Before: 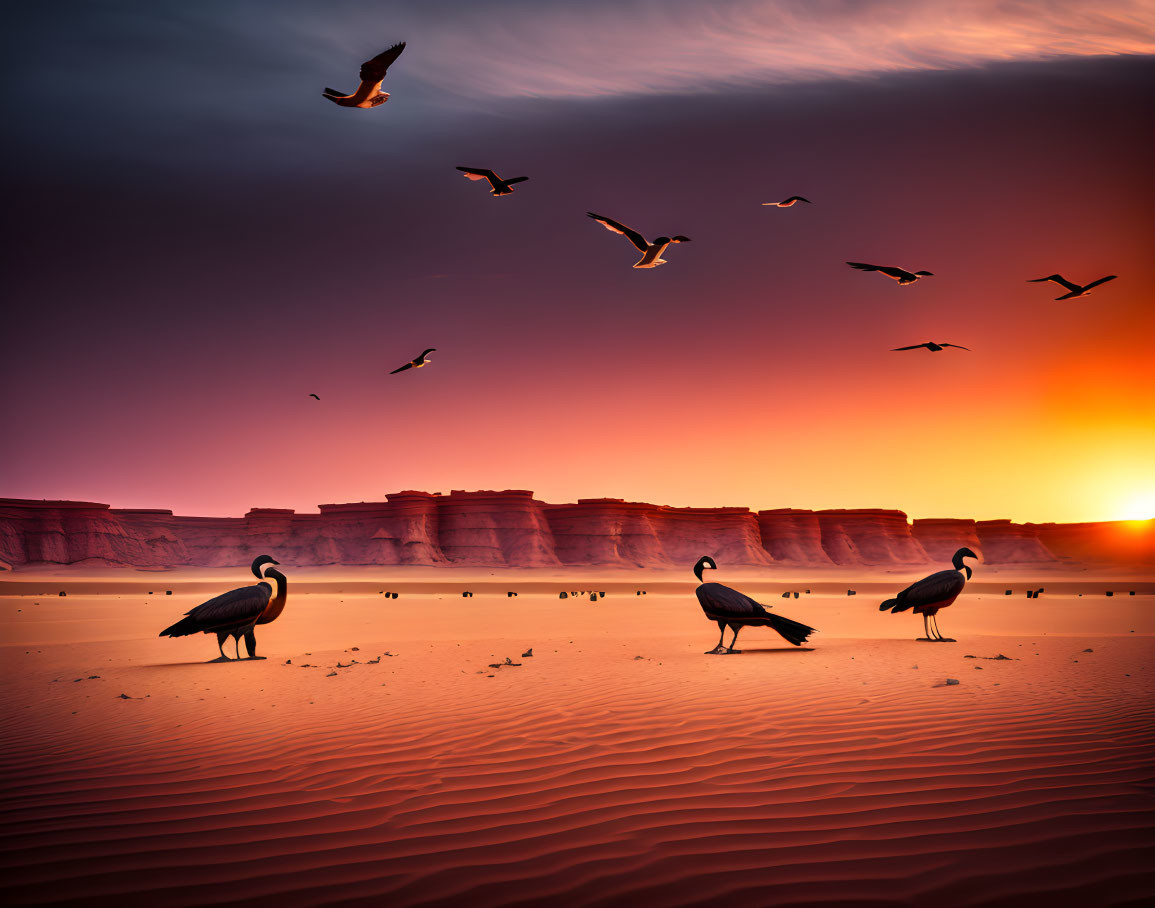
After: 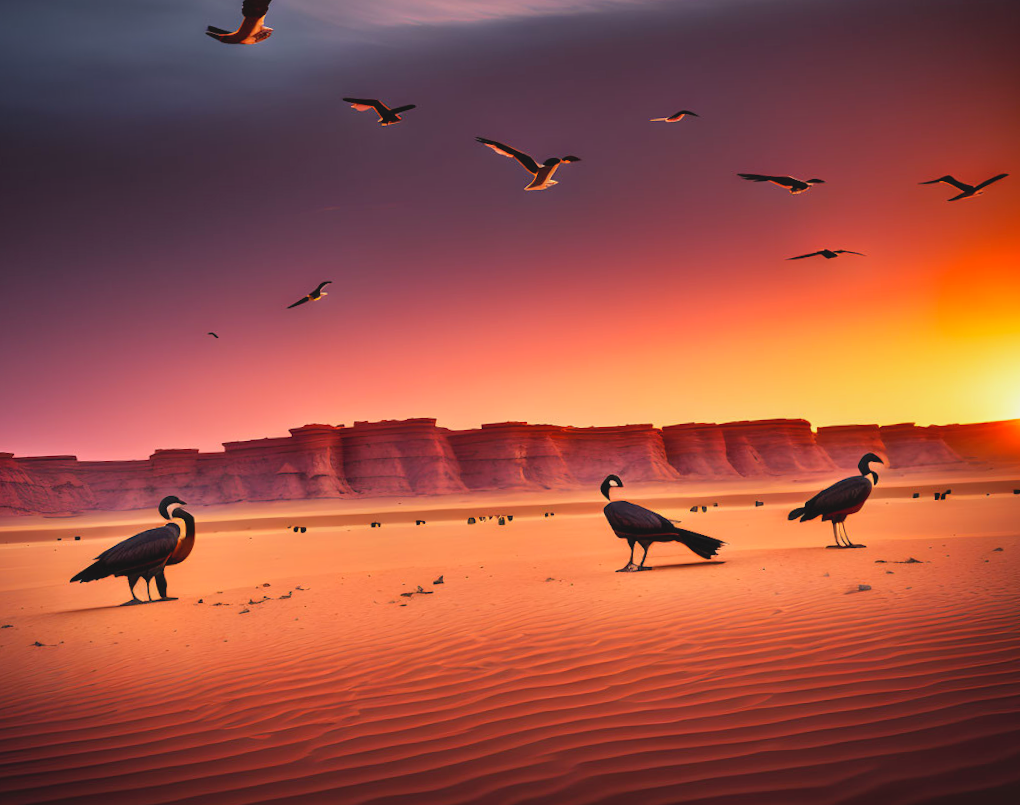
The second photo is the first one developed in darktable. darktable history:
contrast brightness saturation: contrast -0.097, brightness 0.055, saturation 0.081
crop and rotate: angle 2.9°, left 6.036%, top 5.707%
